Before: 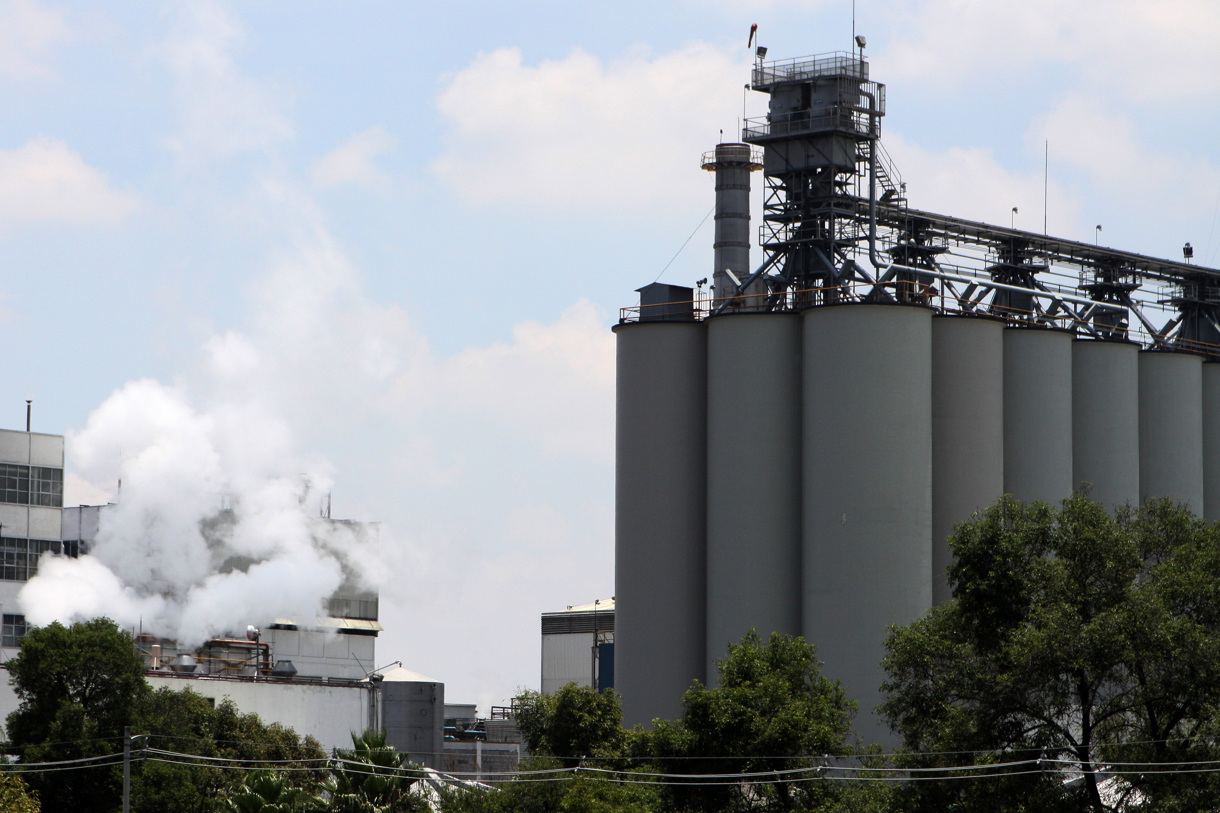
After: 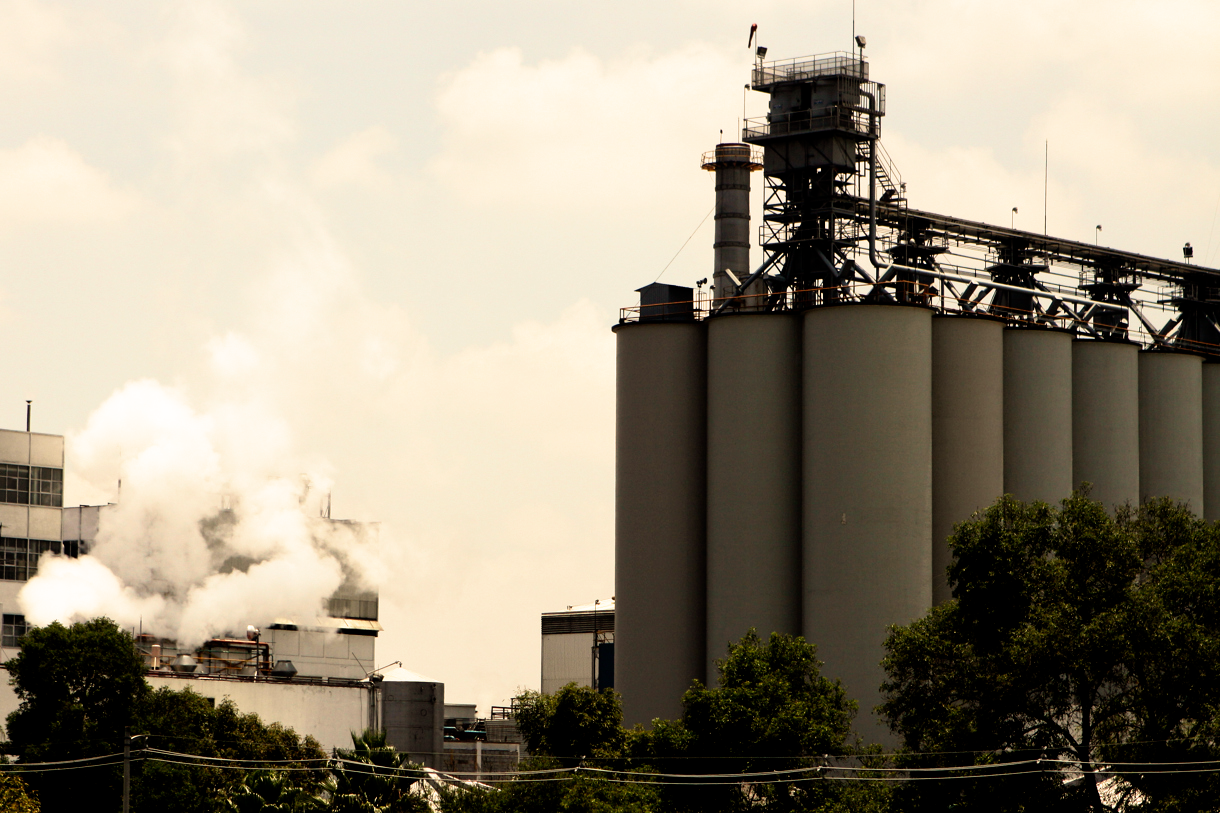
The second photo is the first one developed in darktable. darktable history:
filmic rgb: black relative exposure -8.7 EV, white relative exposure 2.7 EV, threshold 3 EV, target black luminance 0%, hardness 6.25, latitude 75%, contrast 1.325, highlights saturation mix -5%, preserve chrominance no, color science v5 (2021), iterations of high-quality reconstruction 0, enable highlight reconstruction true
white balance: red 1.138, green 0.996, blue 0.812
